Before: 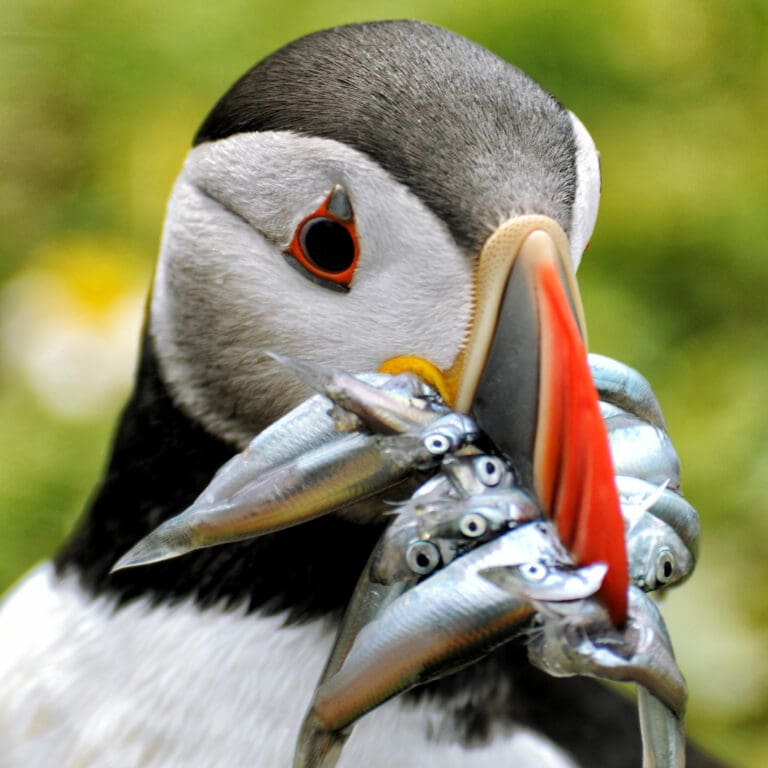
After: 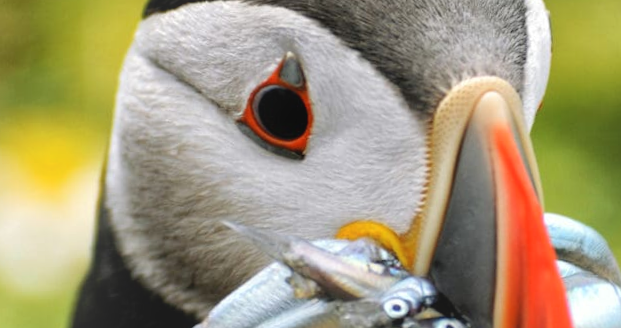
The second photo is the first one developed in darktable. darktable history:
rotate and perspective: rotation -1.77°, lens shift (horizontal) 0.004, automatic cropping off
bloom: size 16%, threshold 98%, strength 20%
crop: left 7.036%, top 18.398%, right 14.379%, bottom 40.043%
